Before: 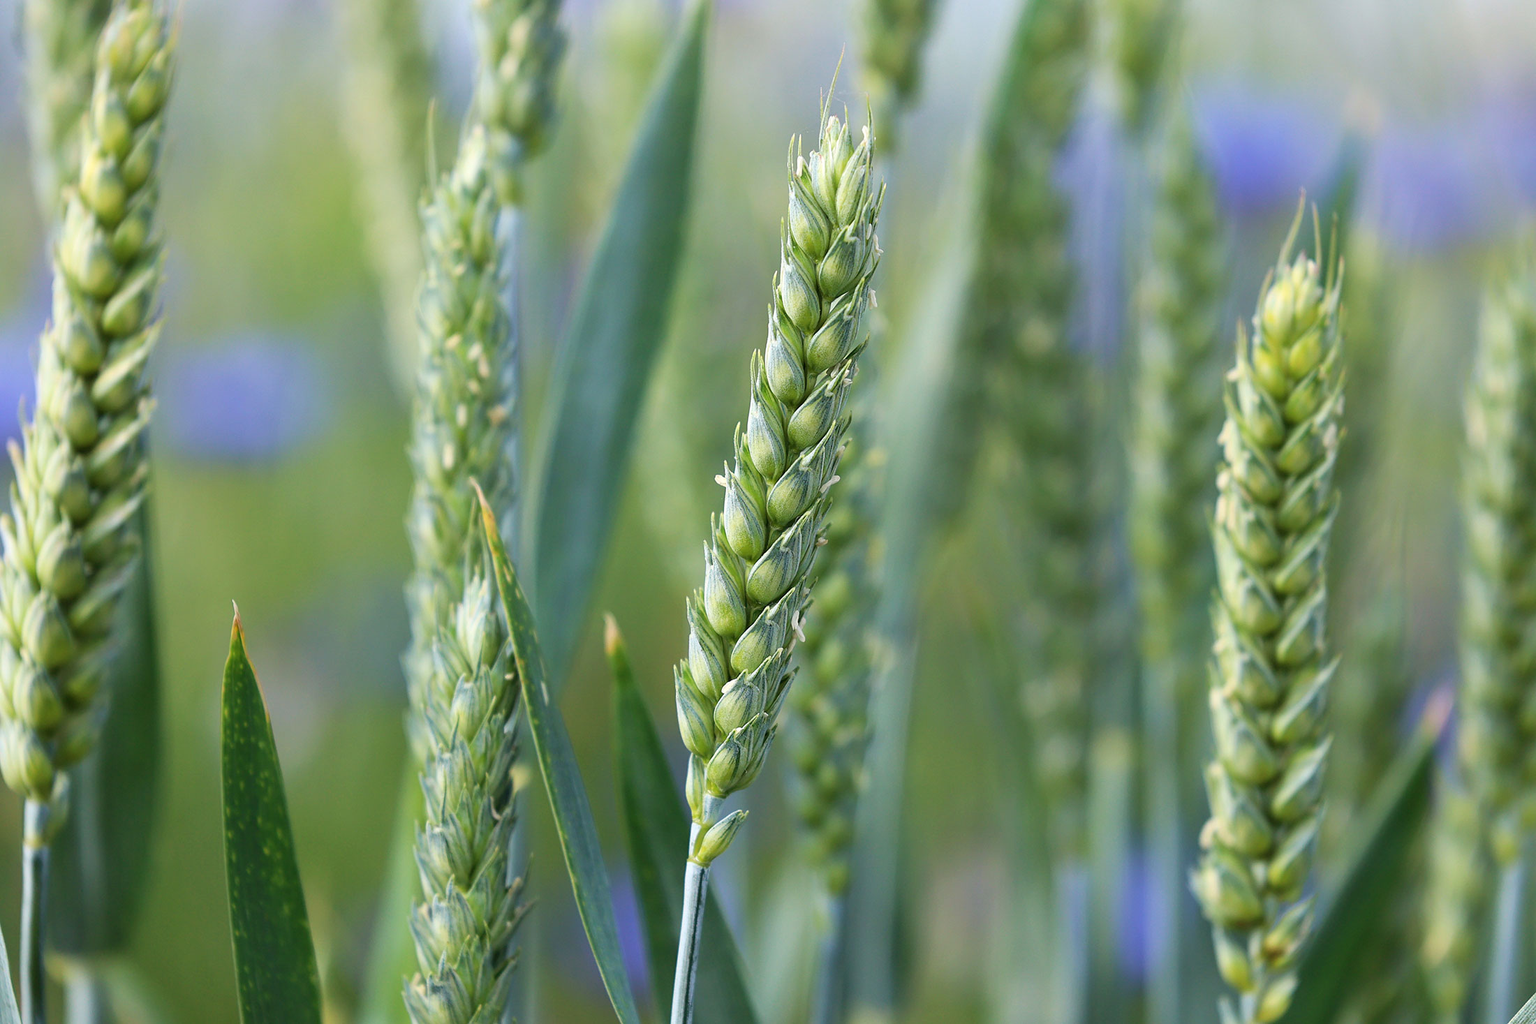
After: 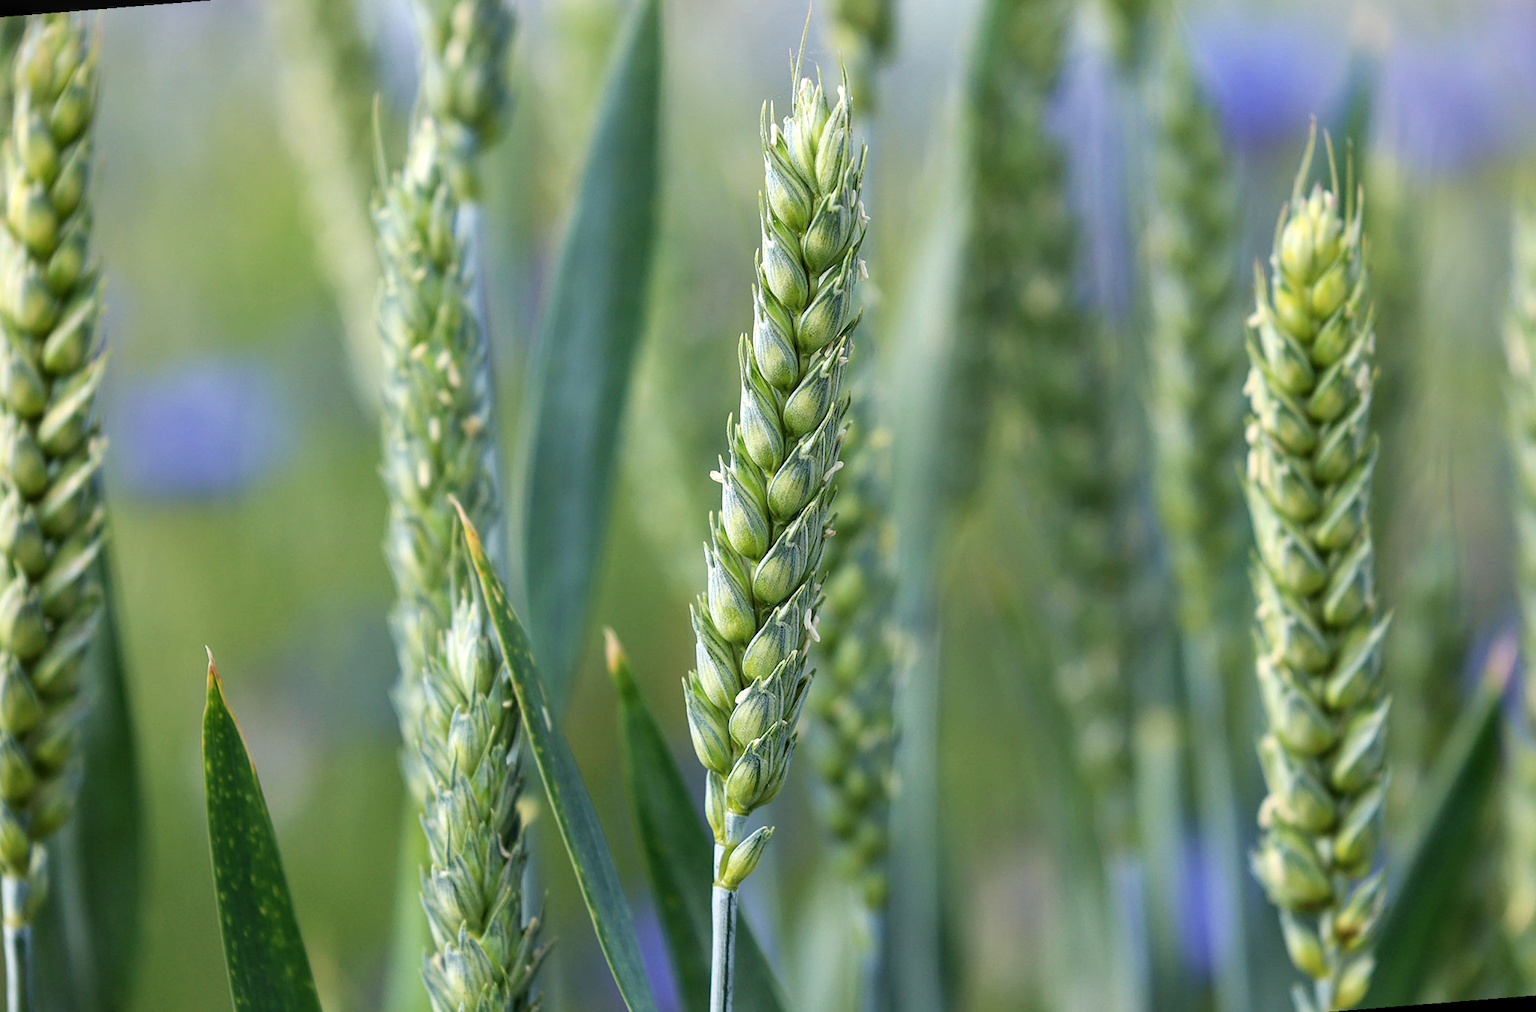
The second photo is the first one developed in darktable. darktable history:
rotate and perspective: rotation -4.57°, crop left 0.054, crop right 0.944, crop top 0.087, crop bottom 0.914
local contrast: on, module defaults
